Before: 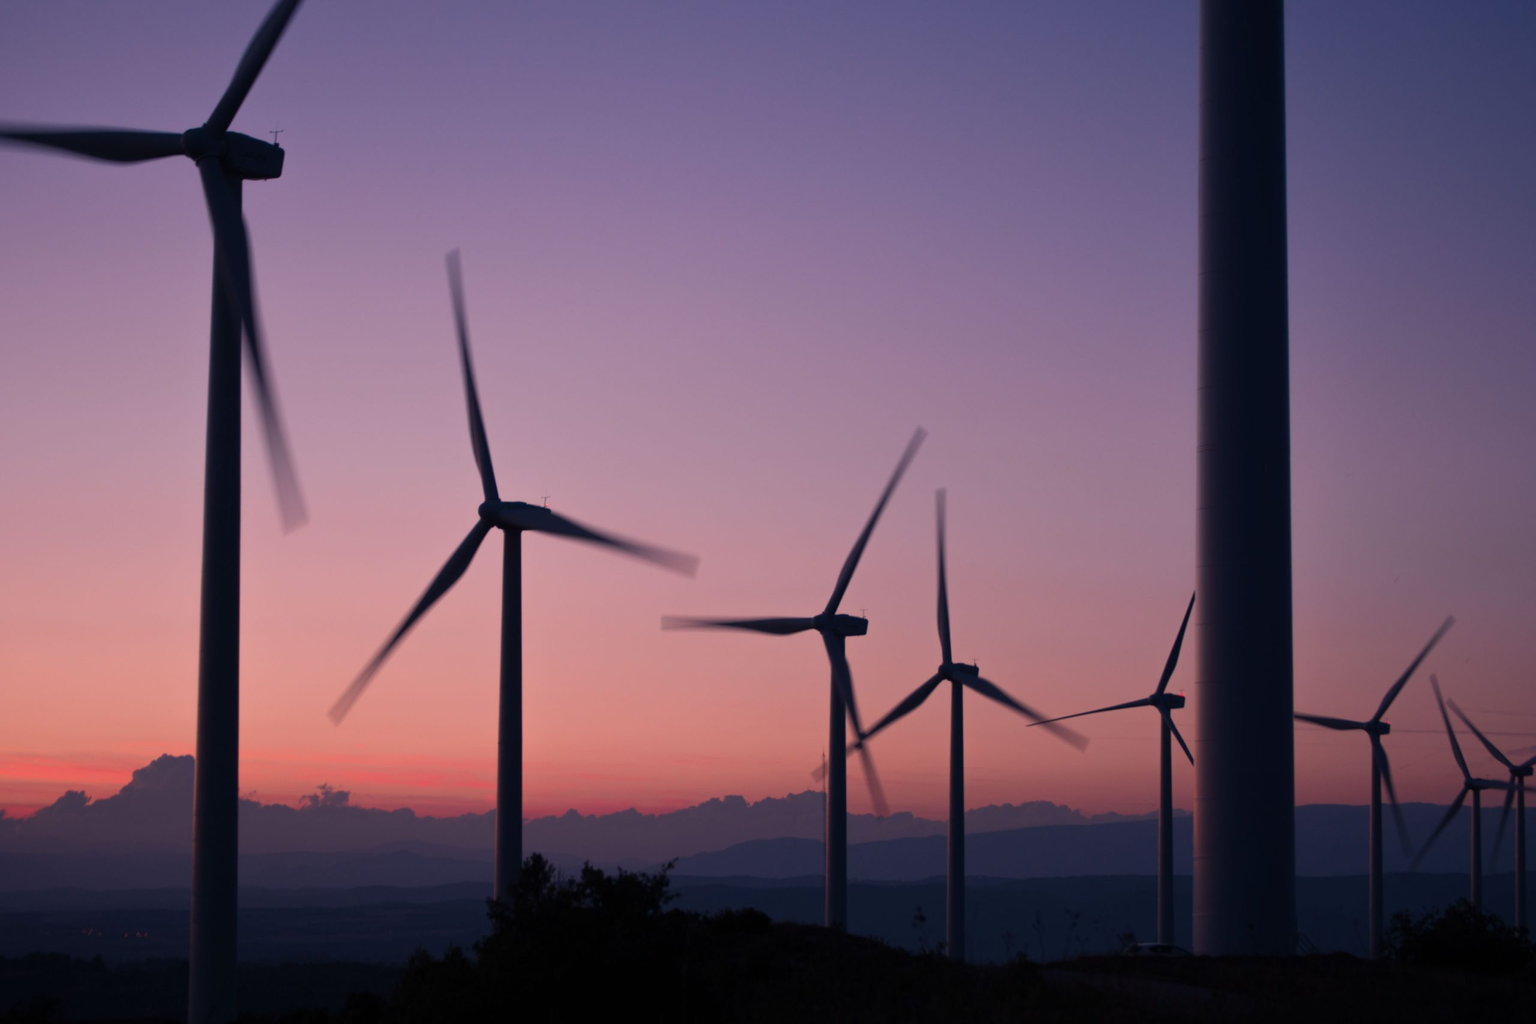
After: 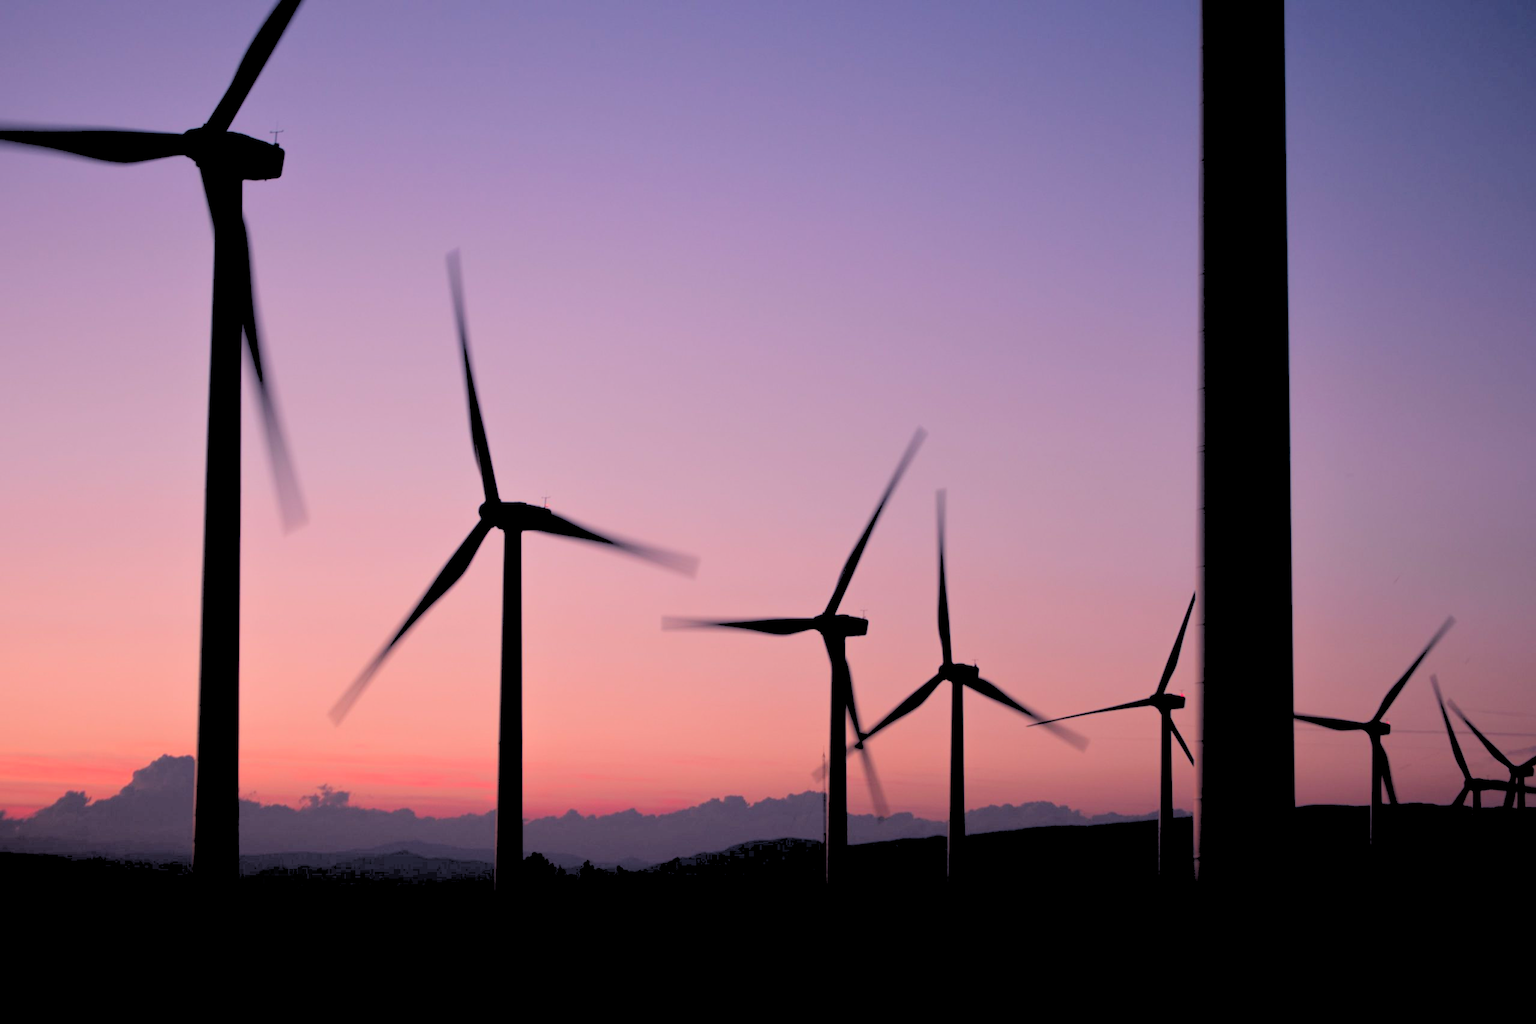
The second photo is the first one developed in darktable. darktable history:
rgb levels: levels [[0.027, 0.429, 0.996], [0, 0.5, 1], [0, 0.5, 1]]
white balance: emerald 1
